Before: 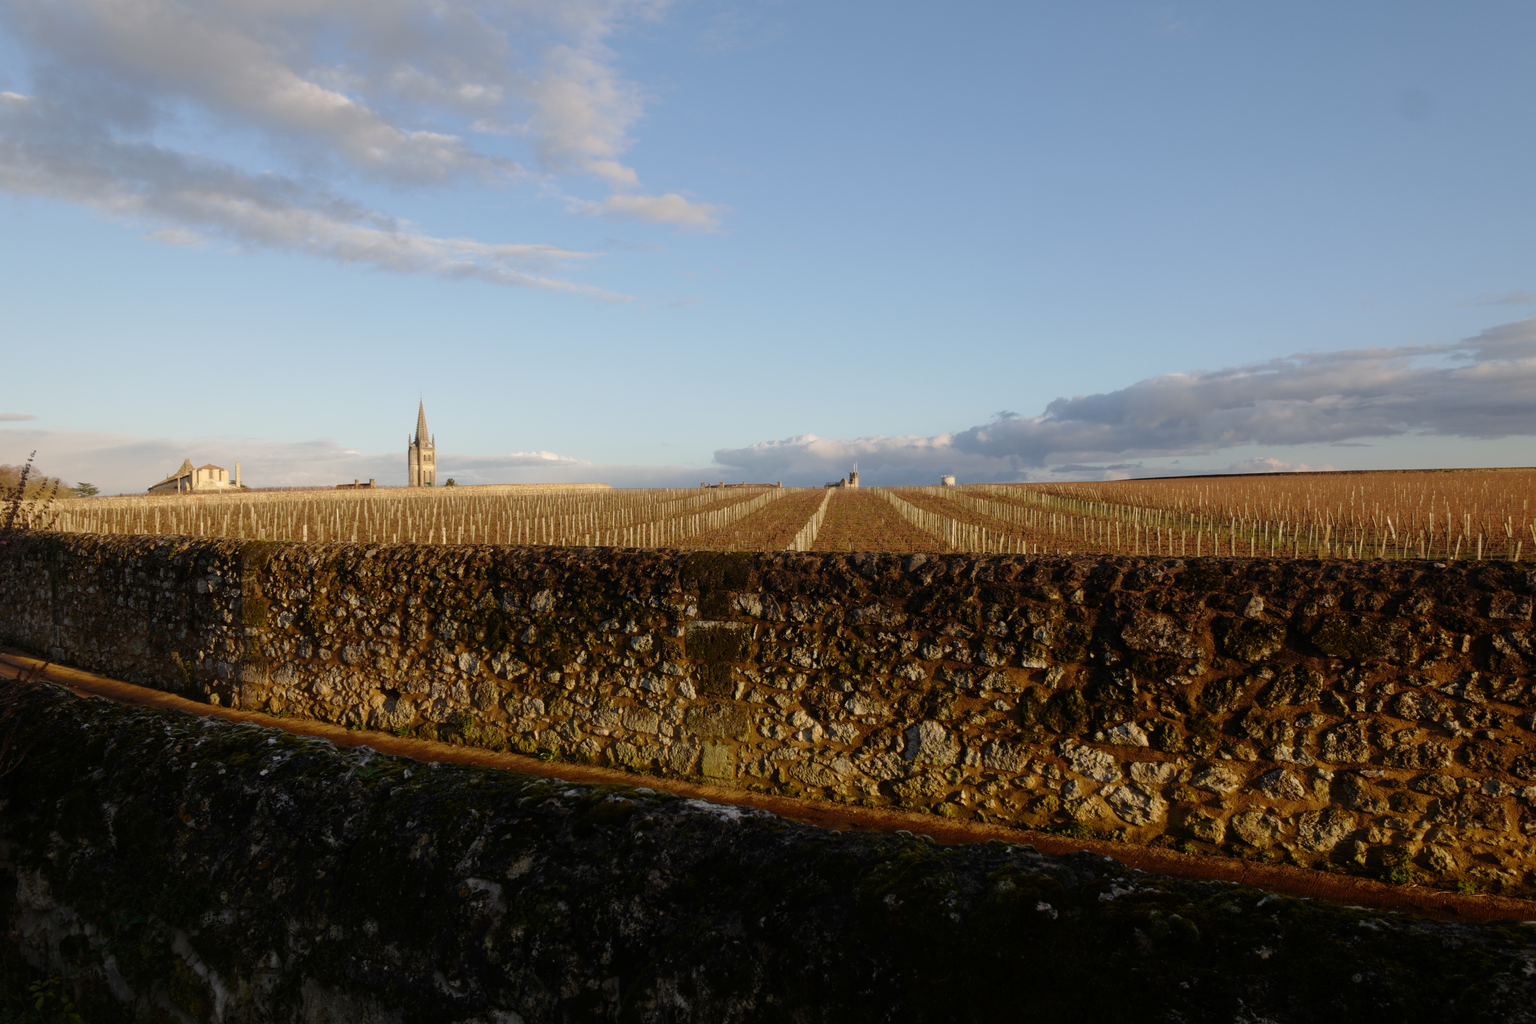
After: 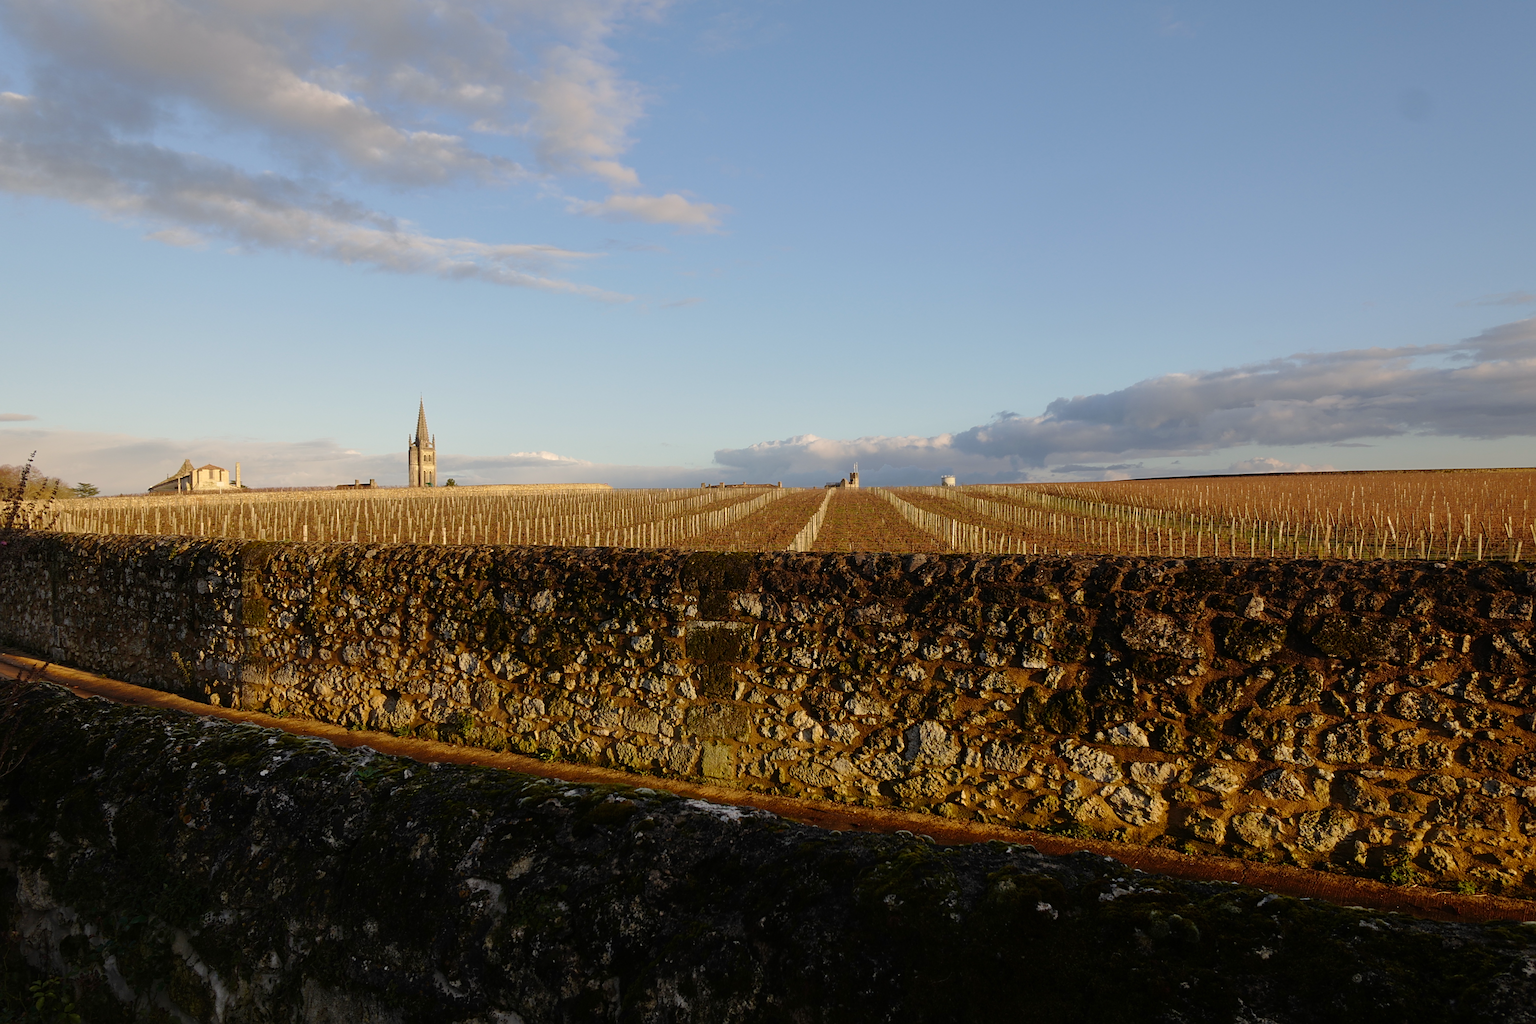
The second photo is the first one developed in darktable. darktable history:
sharpen: on, module defaults
white balance: red 1, blue 1
color correction: highlights a* 0.816, highlights b* 2.78, saturation 1.1
shadows and highlights: shadows 29.32, highlights -29.32, low approximation 0.01, soften with gaussian
